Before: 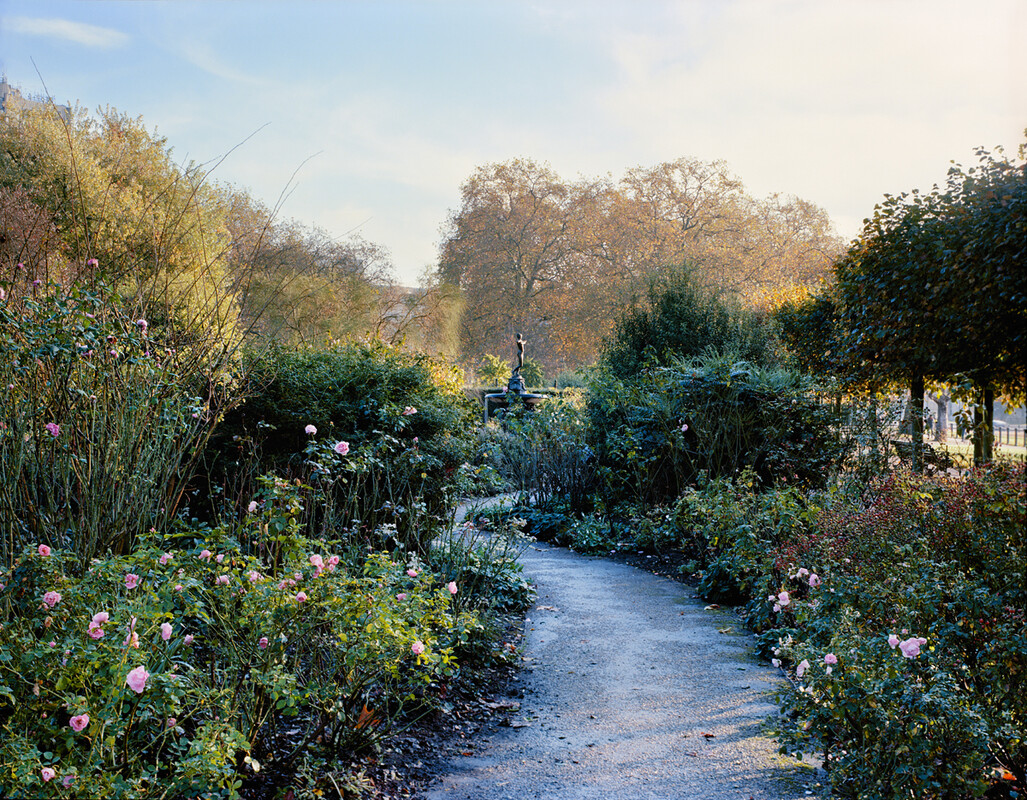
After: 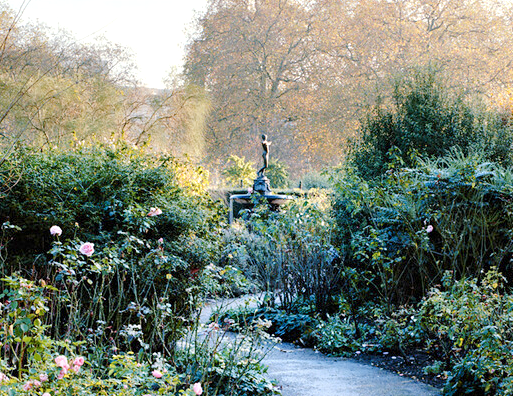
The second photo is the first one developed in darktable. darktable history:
exposure: black level correction 0.001, exposure 0.5 EV, compensate highlight preservation false
color correction: highlights b* 0.034
base curve: curves: ch0 [(0, 0) (0.158, 0.273) (0.879, 0.895) (1, 1)], preserve colors none
crop: left 24.905%, top 24.923%, right 25.117%, bottom 25.517%
